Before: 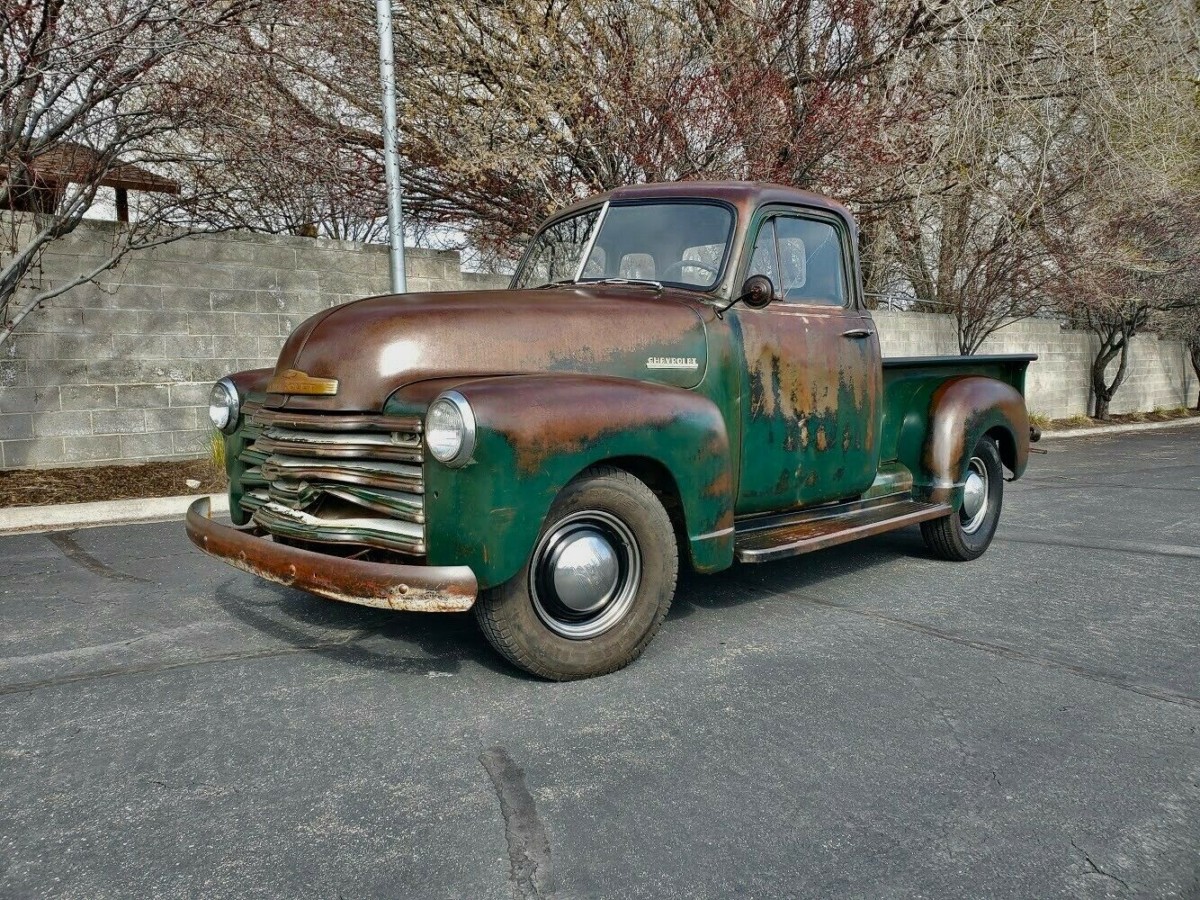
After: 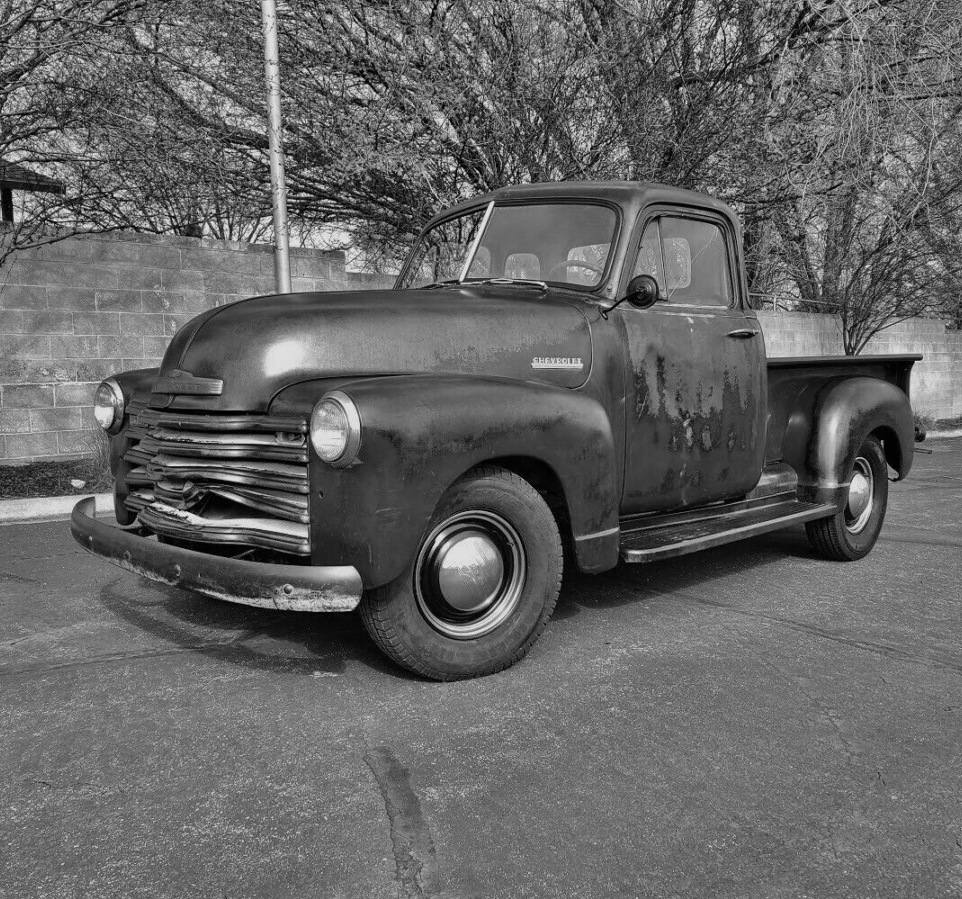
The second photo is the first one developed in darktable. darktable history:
crop and rotate: left 9.597%, right 10.195%
color calibration: output gray [0.246, 0.254, 0.501, 0], gray › normalize channels true, illuminant same as pipeline (D50), adaptation XYZ, x 0.346, y 0.359, gamut compression 0
